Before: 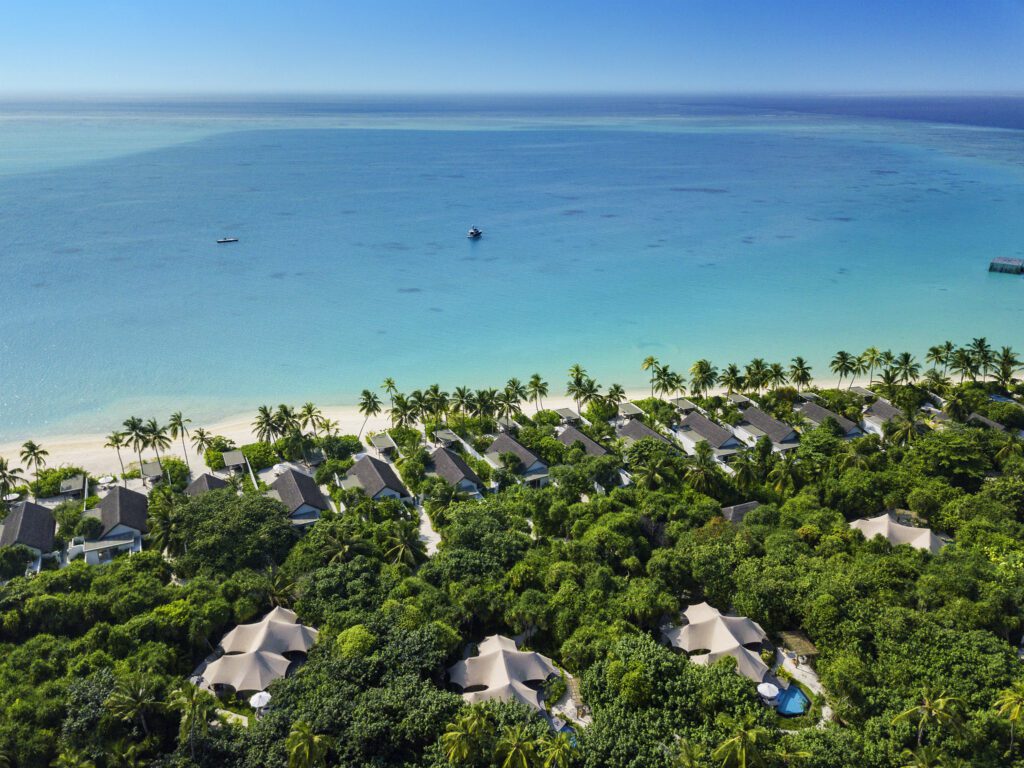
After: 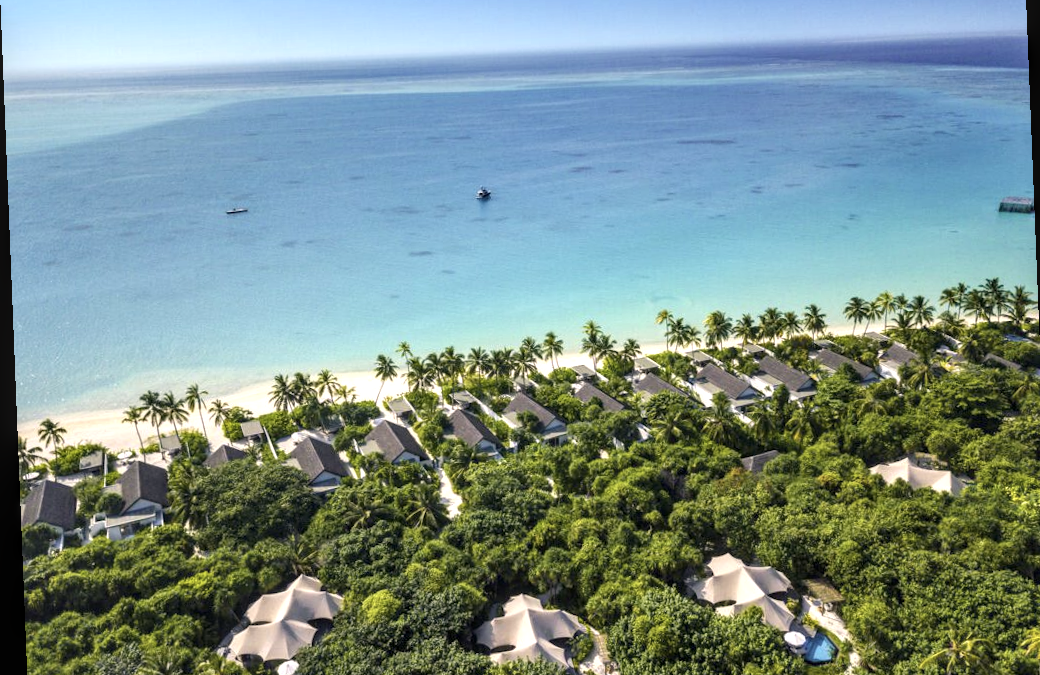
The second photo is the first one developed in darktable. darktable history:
rotate and perspective: rotation -2.29°, automatic cropping off
crop: top 7.625%, bottom 8.027%
exposure: exposure 0.559 EV, compensate highlight preservation false
color correction: highlights a* 5.59, highlights b* 5.24, saturation 0.68
local contrast: on, module defaults
color balance rgb: perceptual saturation grading › global saturation 20%, global vibrance 20%
tone equalizer: on, module defaults
